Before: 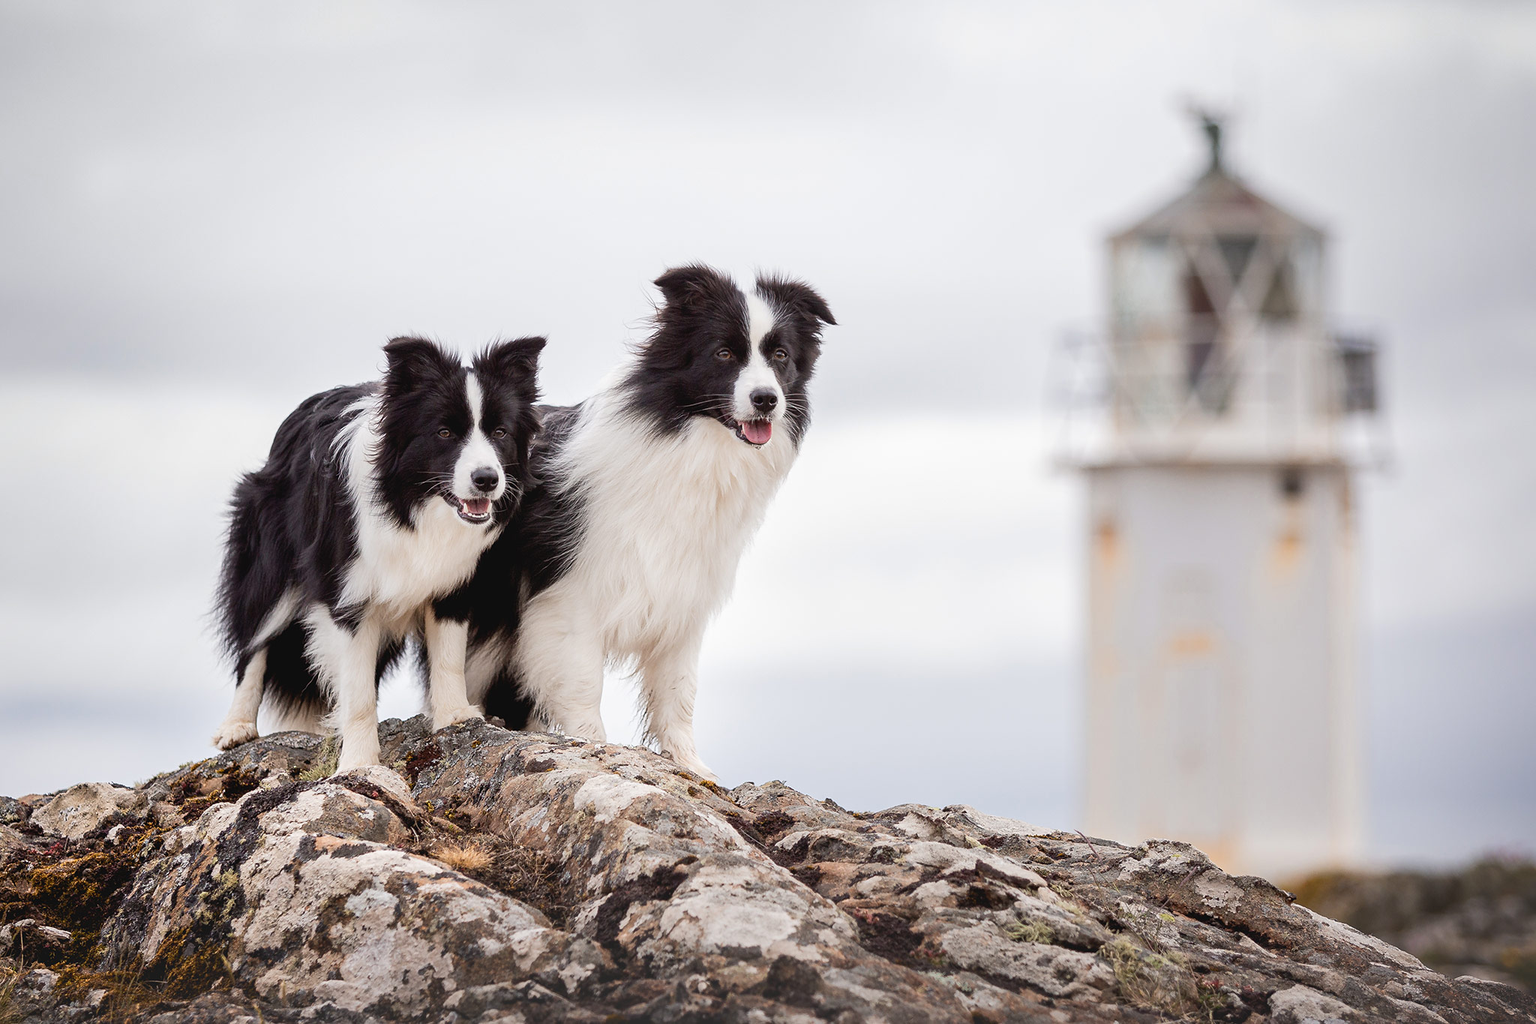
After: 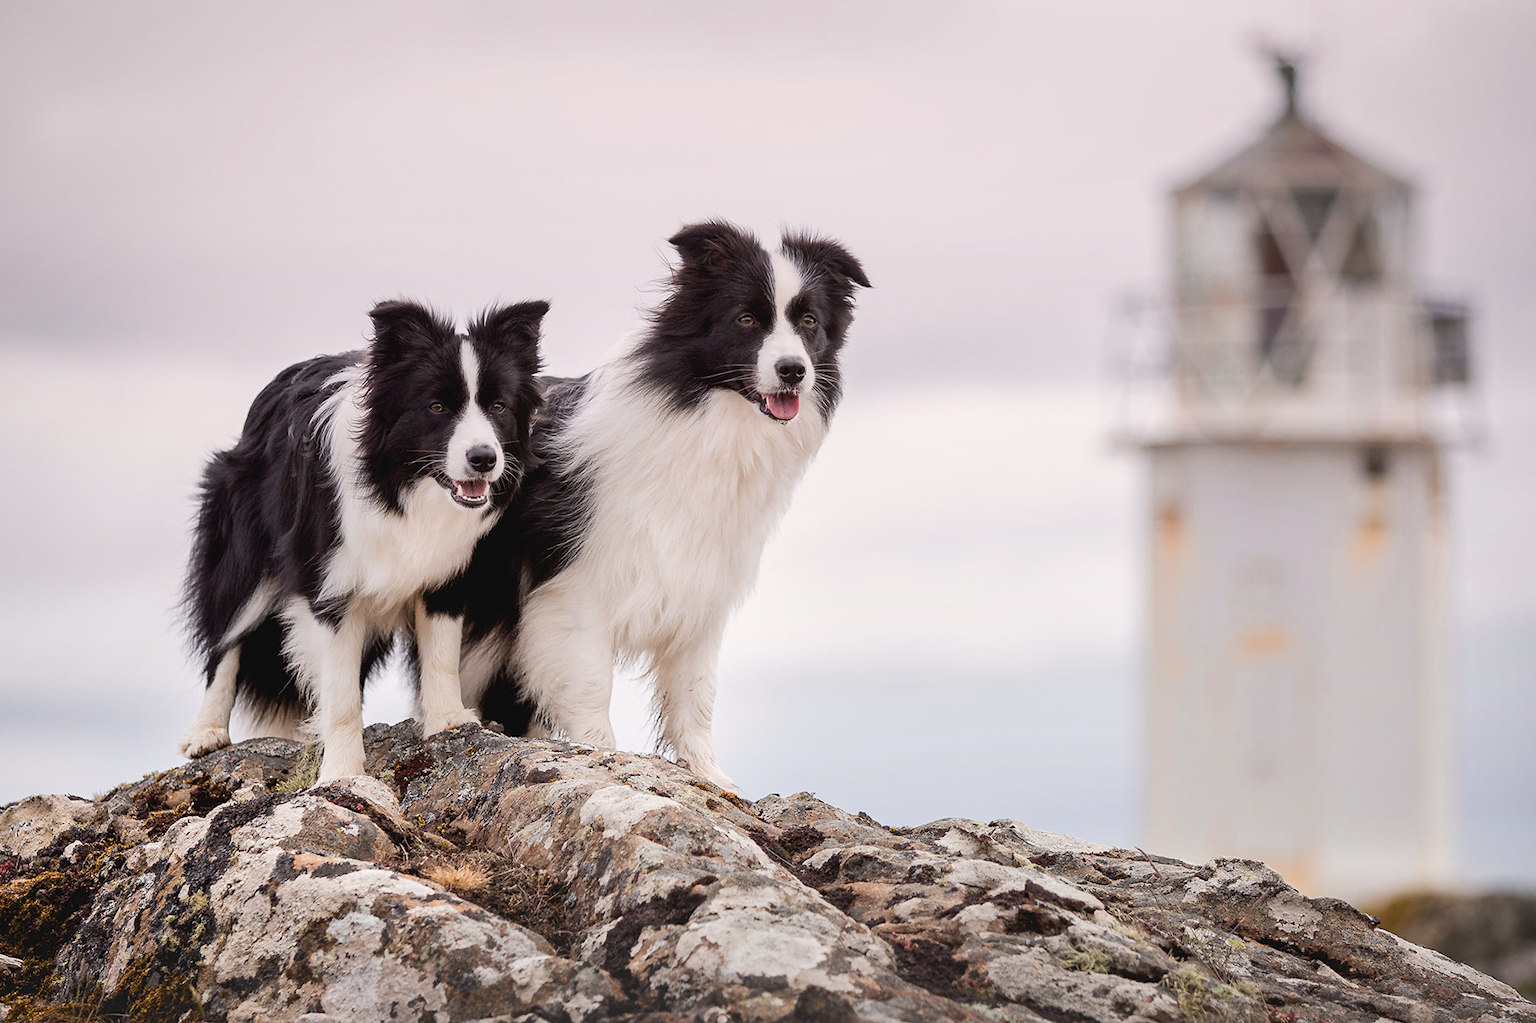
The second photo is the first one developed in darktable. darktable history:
crop: left 3.305%, top 6.436%, right 6.389%, bottom 3.258%
graduated density: density 0.38 EV, hardness 21%, rotation -6.11°, saturation 32%
